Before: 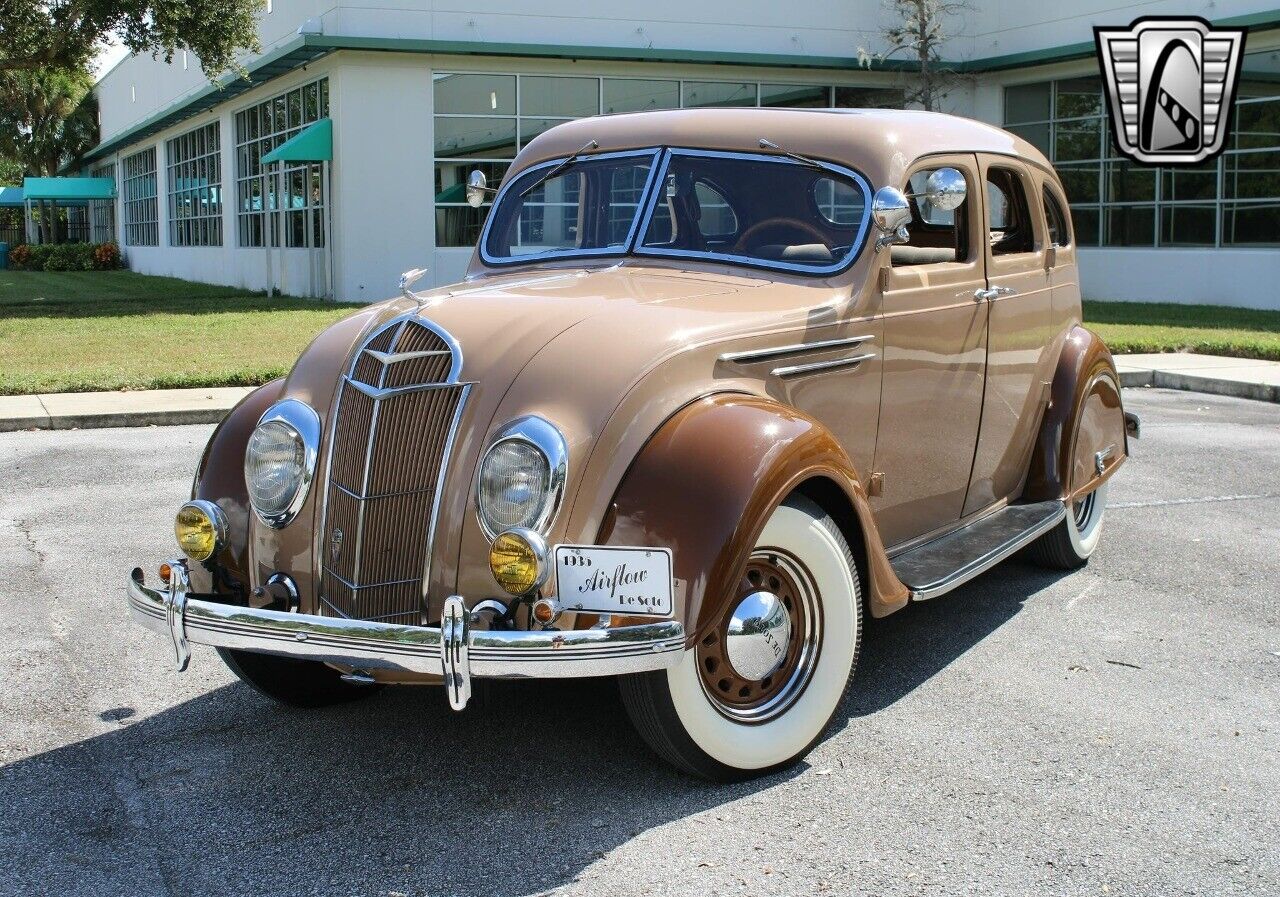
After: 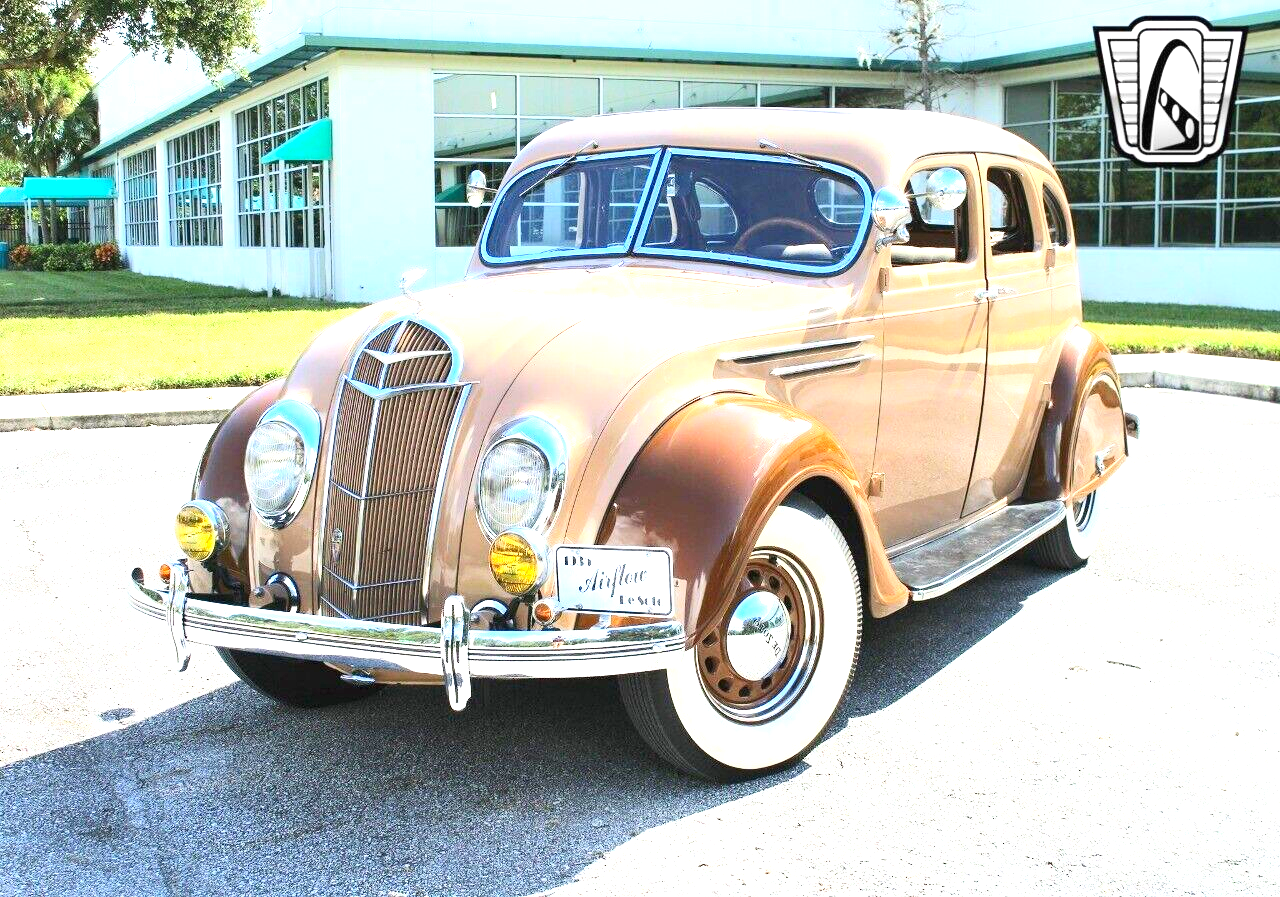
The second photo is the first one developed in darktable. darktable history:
exposure: black level correction 0, exposure 1.55 EV, compensate exposure bias true, compensate highlight preservation false
contrast brightness saturation: contrast 0.2, brightness 0.16, saturation 0.22
